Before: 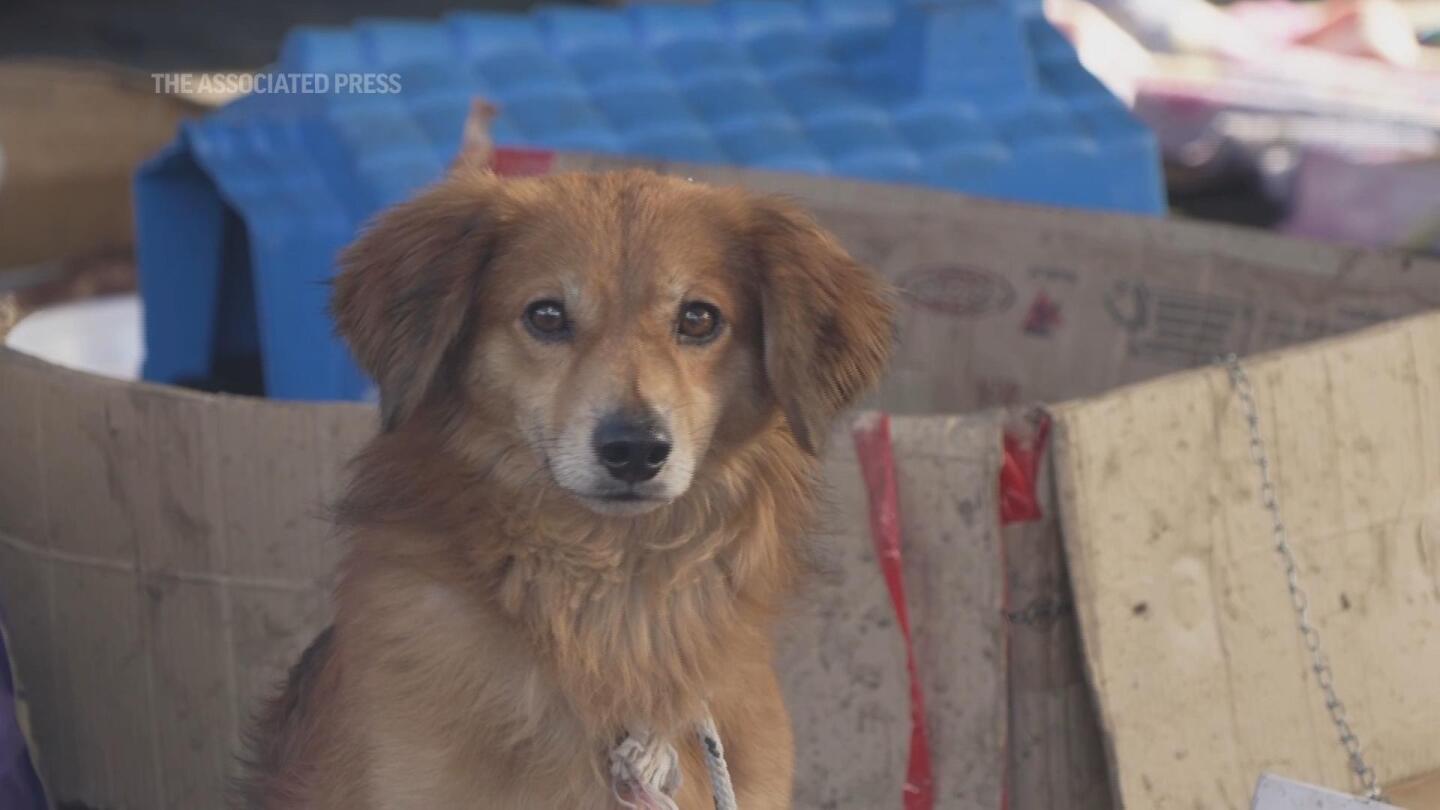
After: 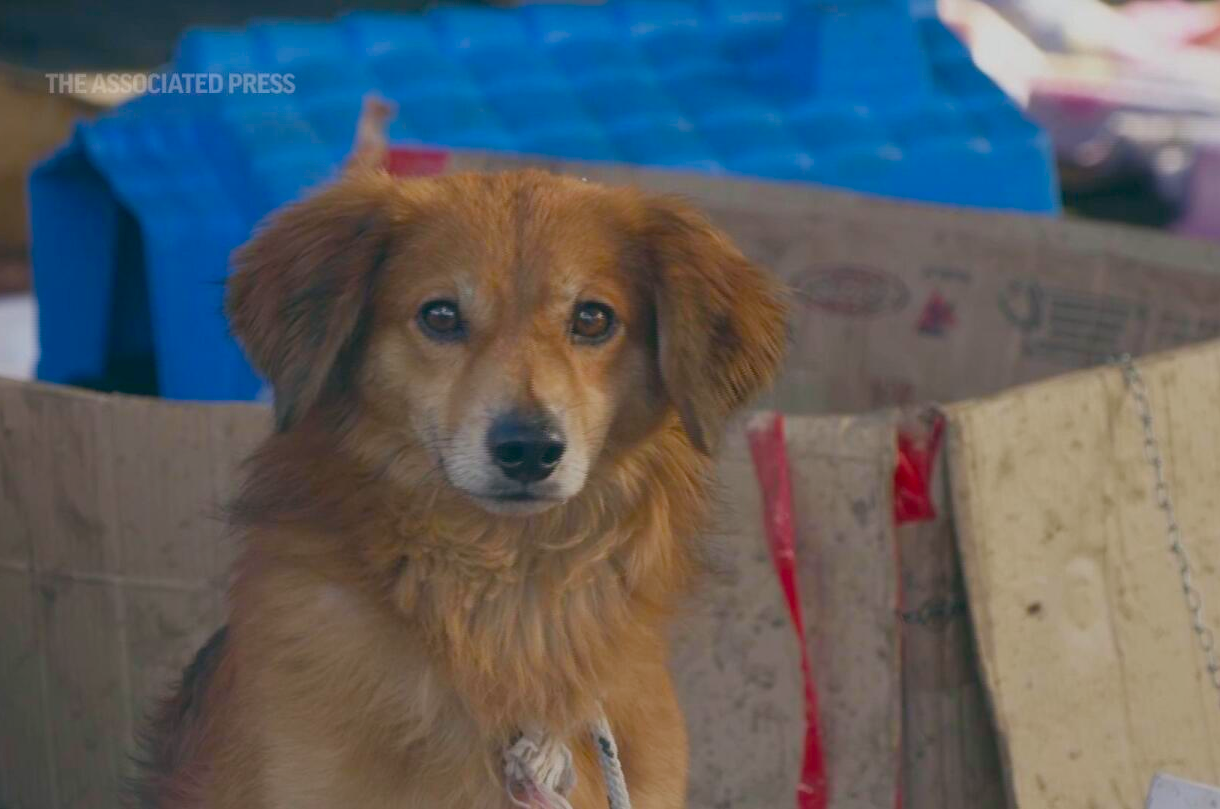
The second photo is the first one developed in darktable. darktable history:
crop: left 7.391%, right 7.832%
color balance rgb: global offset › luminance -0.347%, global offset › chroma 0.106%, global offset › hue 165.37°, perceptual saturation grading › global saturation 27.222%, perceptual saturation grading › highlights -27.946%, perceptual saturation grading › mid-tones 15.712%, perceptual saturation grading › shadows 33.649%, global vibrance 20%
shadows and highlights: radius 120.86, shadows 22.02, white point adjustment -9.67, highlights -14.95, soften with gaussian
